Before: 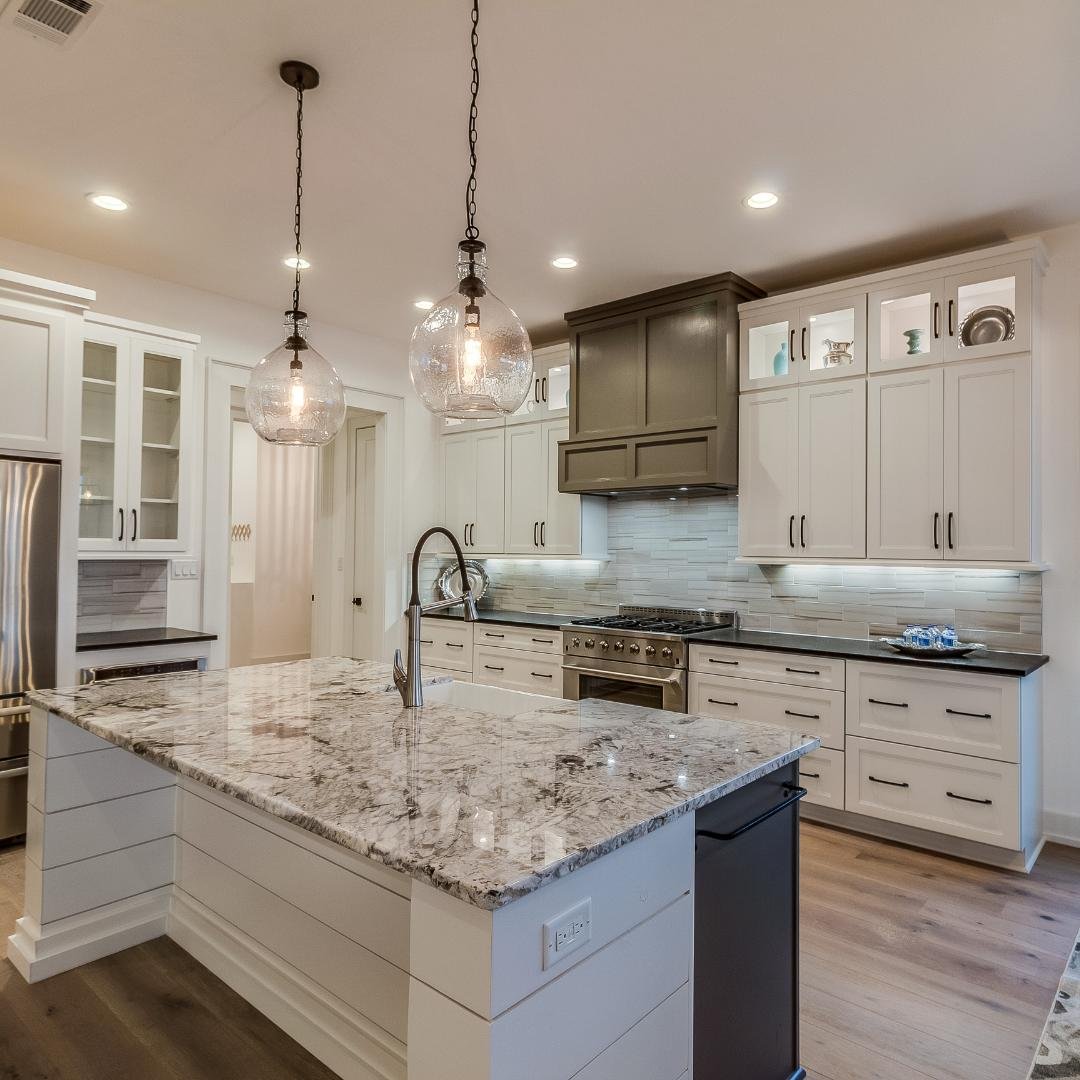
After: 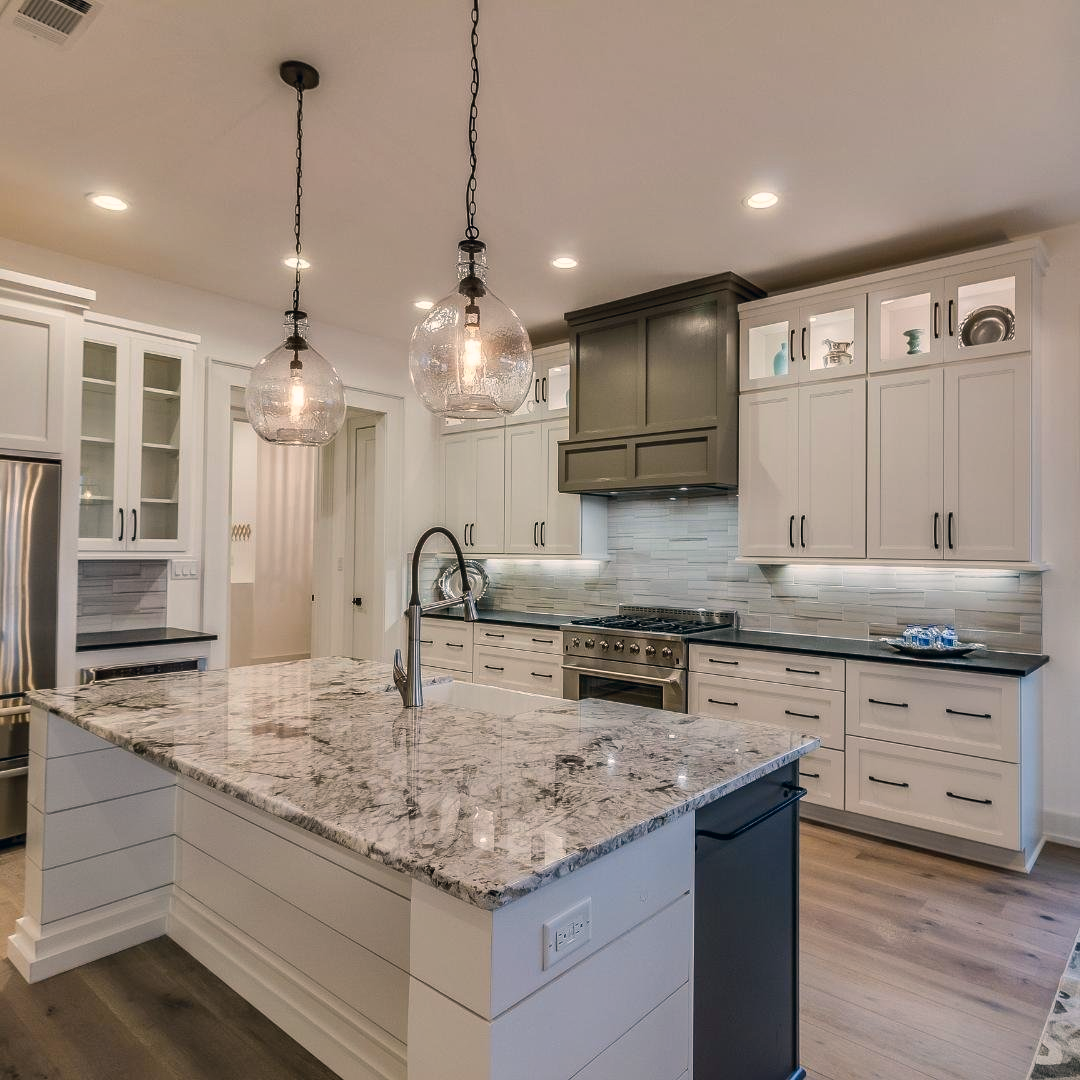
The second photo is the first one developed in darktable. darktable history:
color correction: highlights a* 5.45, highlights b* 5.31, shadows a* -4.56, shadows b* -5.21
shadows and highlights: shadows 53.17, soften with gaussian
